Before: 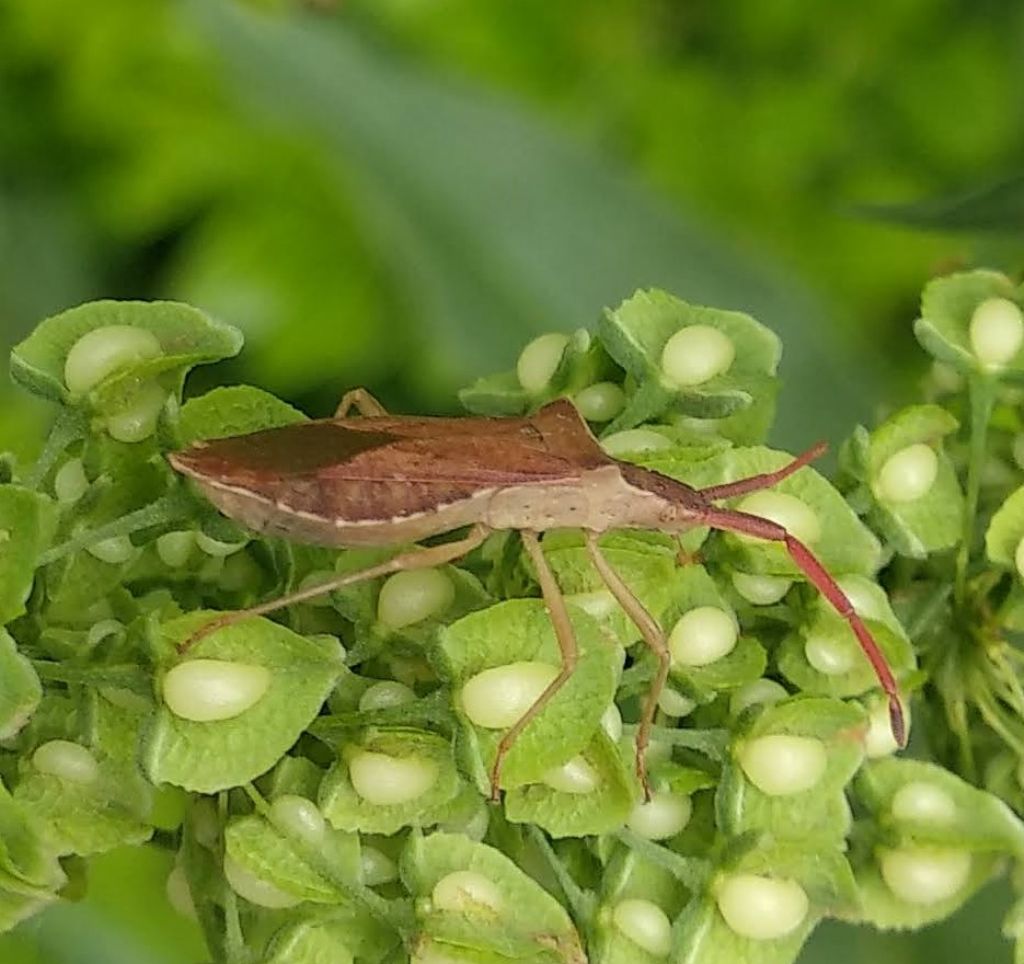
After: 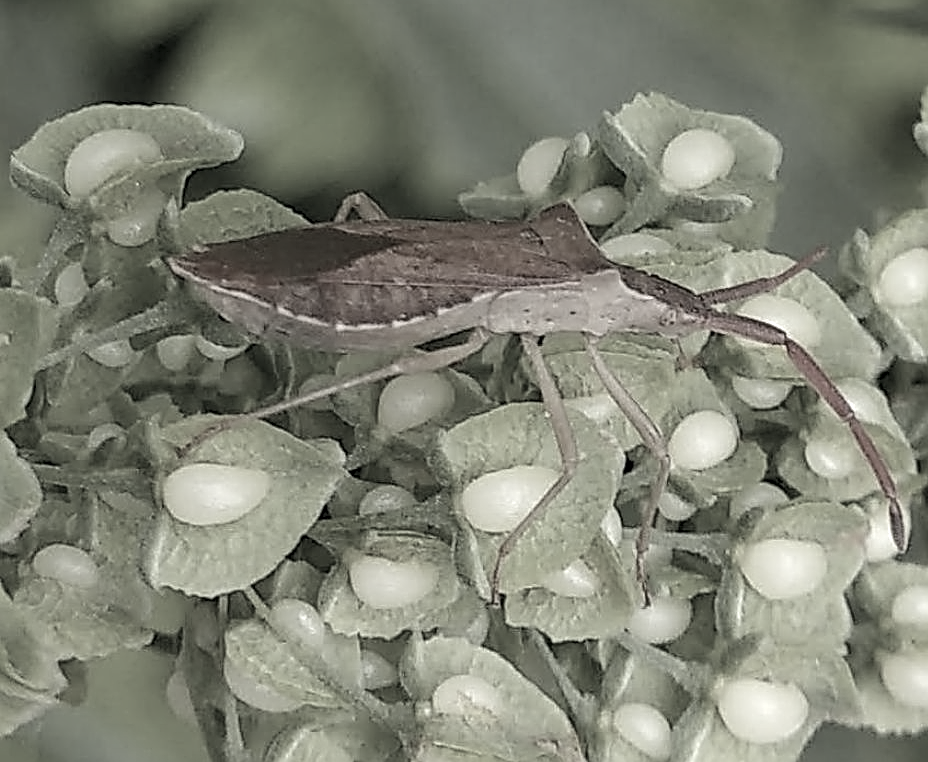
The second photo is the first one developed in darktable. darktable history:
sharpen: on, module defaults
crop: top 20.43%, right 9.339%, bottom 0.258%
contrast equalizer: octaves 7, y [[0.509, 0.514, 0.523, 0.542, 0.578, 0.603], [0.5 ×6], [0.509, 0.514, 0.523, 0.542, 0.578, 0.603], [0.001, 0.002, 0.003, 0.005, 0.01, 0.013], [0.001, 0.002, 0.003, 0.005, 0.01, 0.013]]
color correction: highlights b* 0.018, saturation 0.185
